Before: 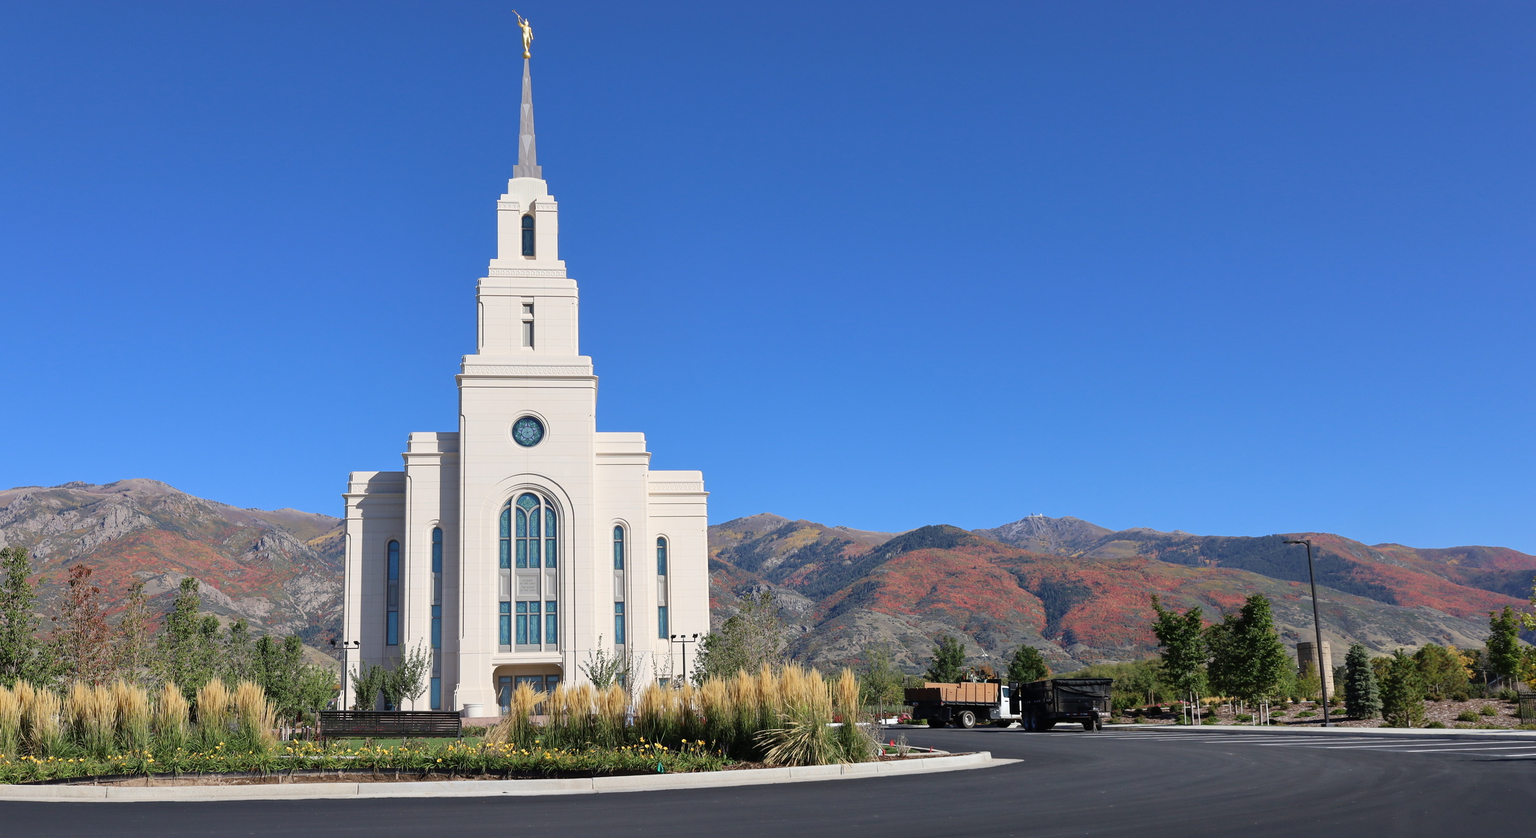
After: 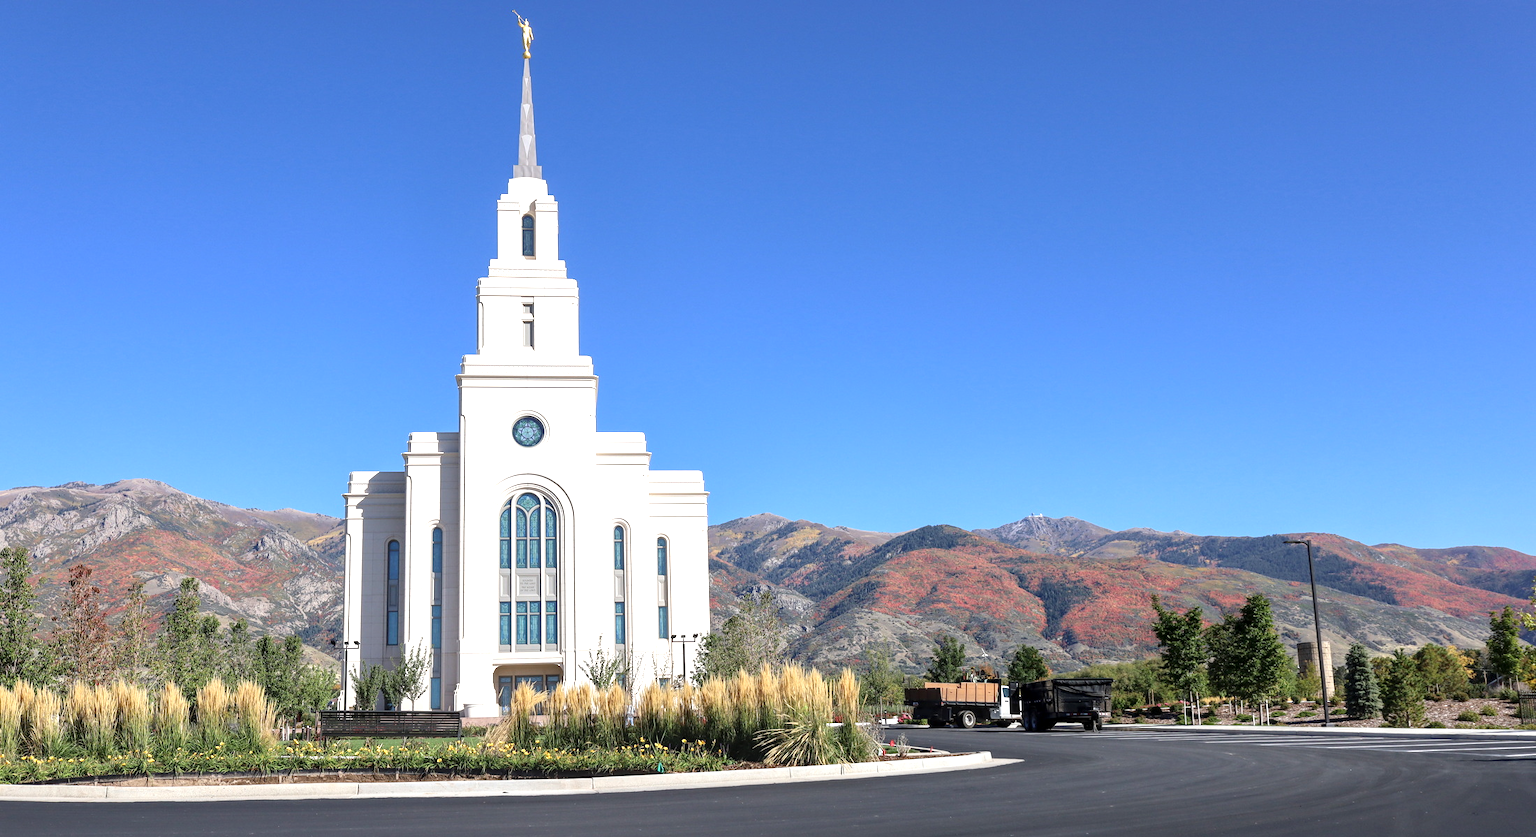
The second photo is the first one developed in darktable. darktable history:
exposure: exposure 0.6 EV, compensate highlight preservation false
contrast brightness saturation: saturation -0.05
local contrast: on, module defaults
